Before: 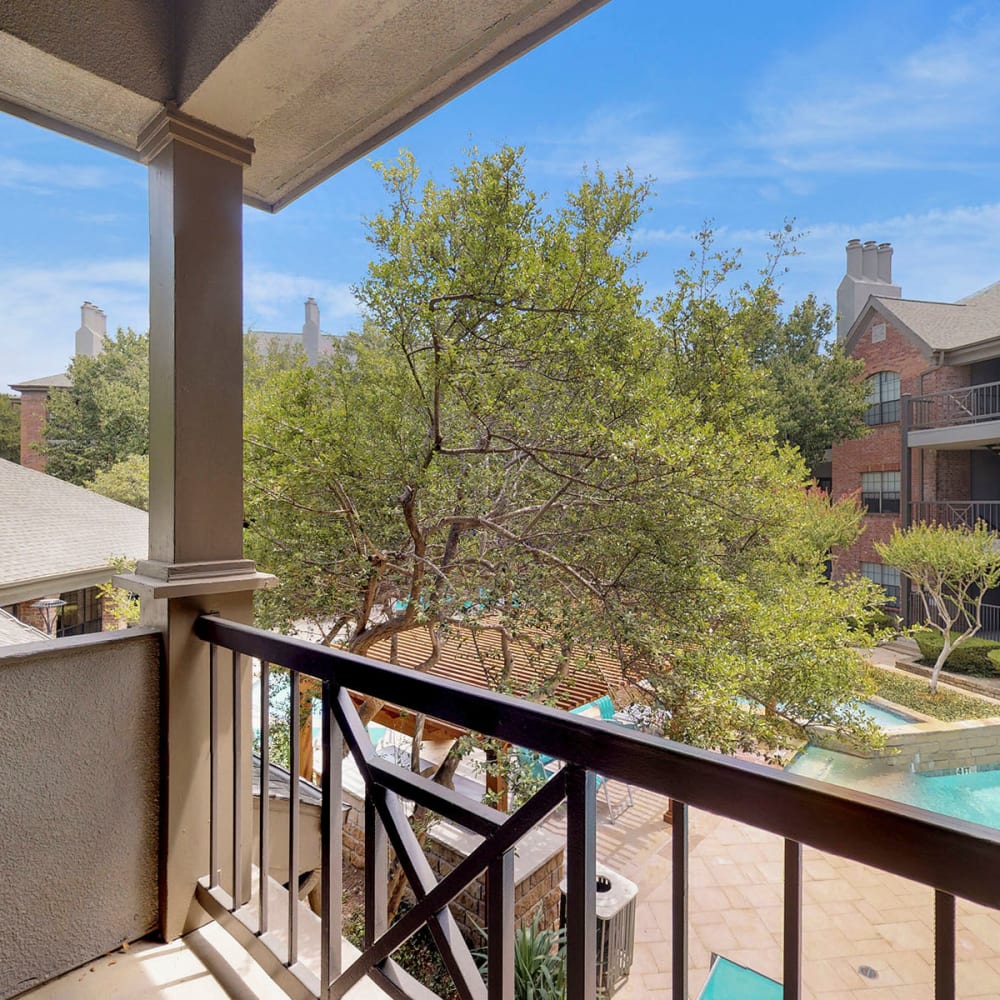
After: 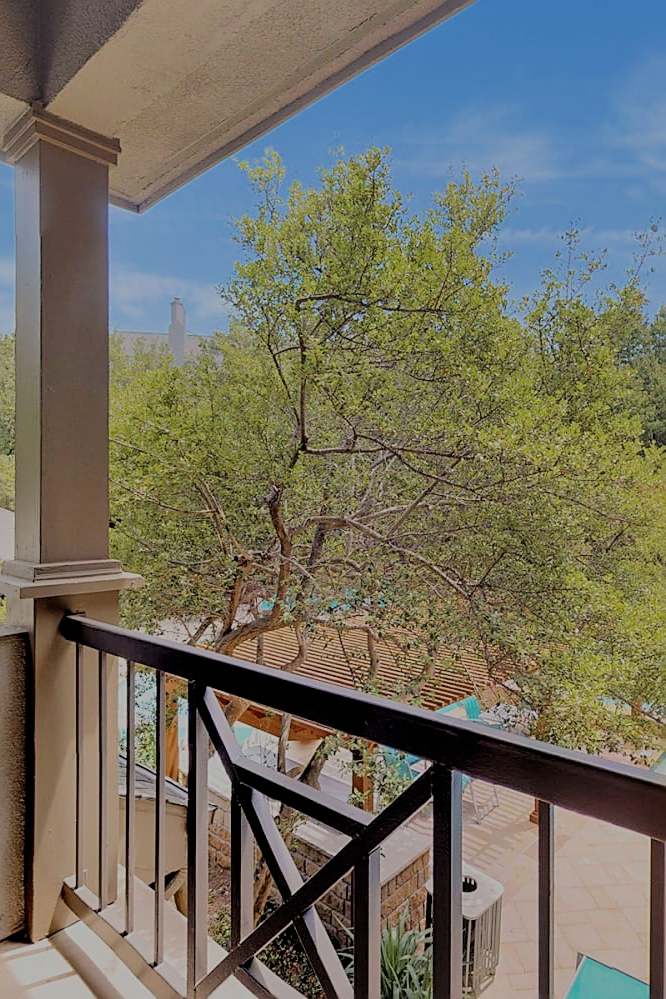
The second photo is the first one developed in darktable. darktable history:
sharpen: on, module defaults
filmic rgb: black relative exposure -7.97 EV, white relative exposure 8.03 EV, threshold 5.98 EV, hardness 2.41, latitude 10.28%, contrast 0.709, highlights saturation mix 9.02%, shadows ↔ highlights balance 2.17%, add noise in highlights 0, color science v3 (2019), use custom middle-gray values true, iterations of high-quality reconstruction 0, contrast in highlights soft, enable highlight reconstruction true
crop and rotate: left 13.404%, right 19.956%
